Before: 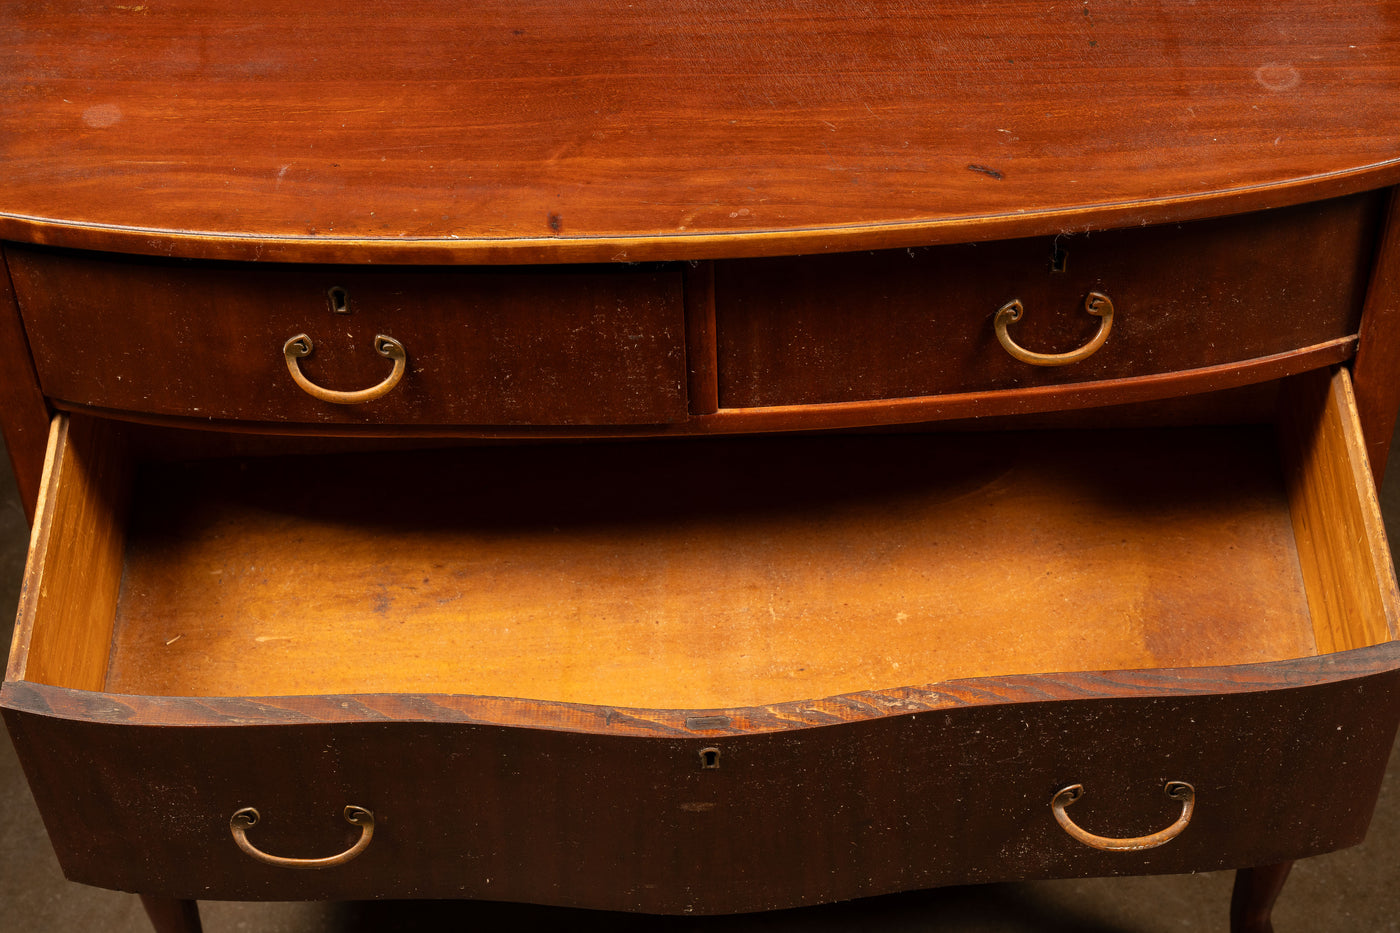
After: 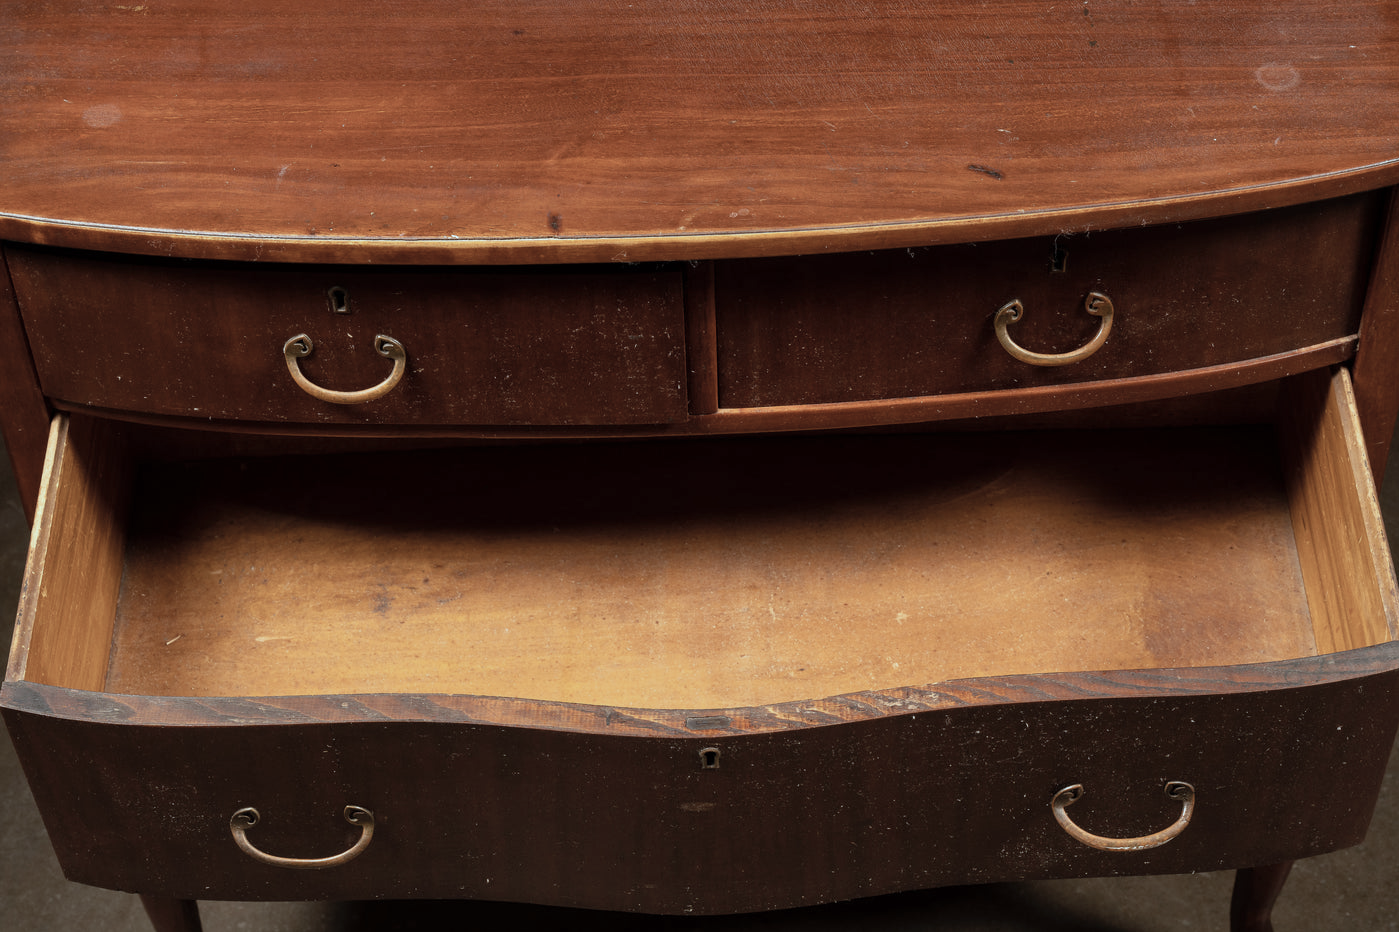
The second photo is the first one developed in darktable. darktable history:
color correction: highlights a* -12.64, highlights b* -18.1, saturation 0.7
